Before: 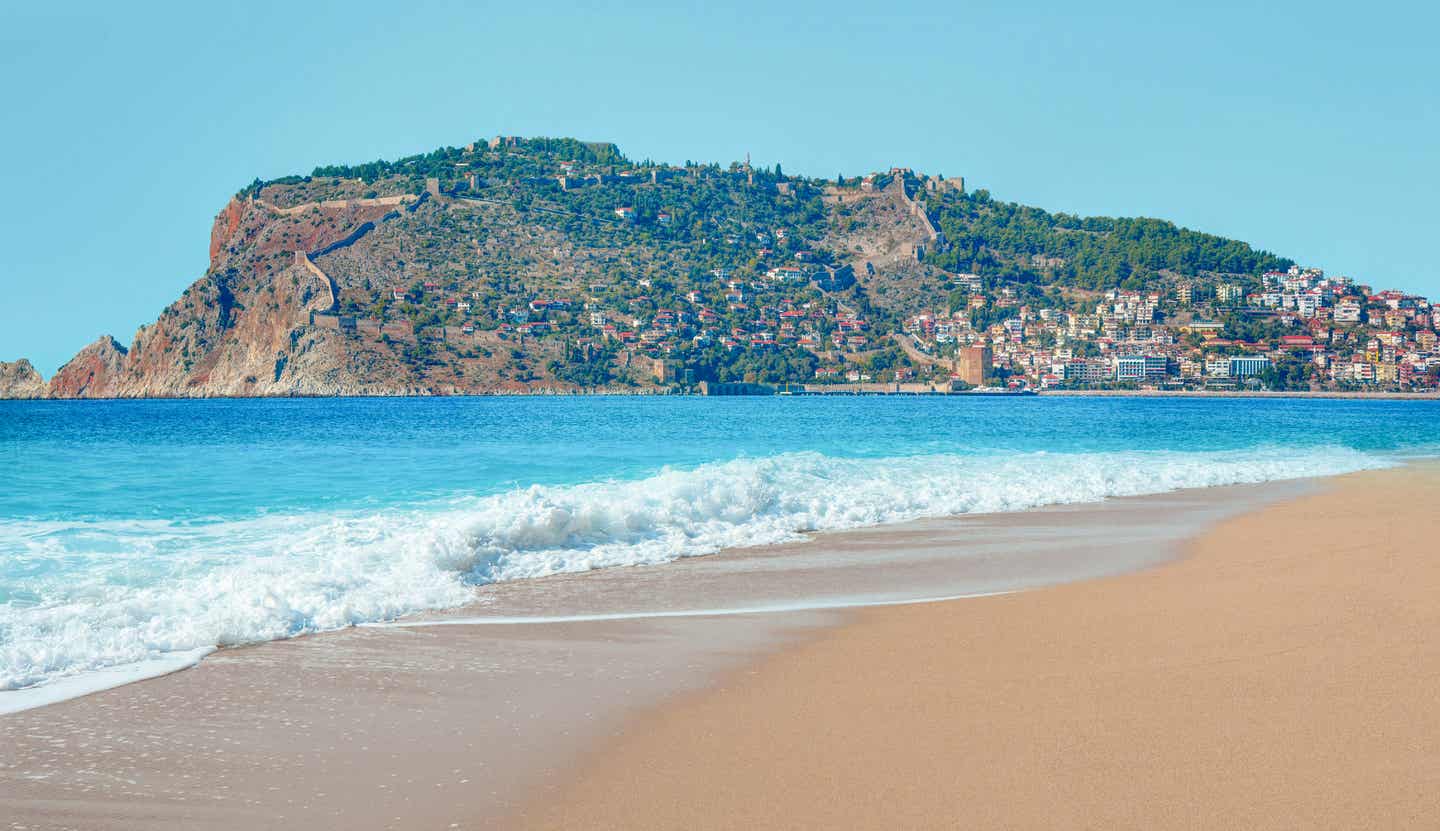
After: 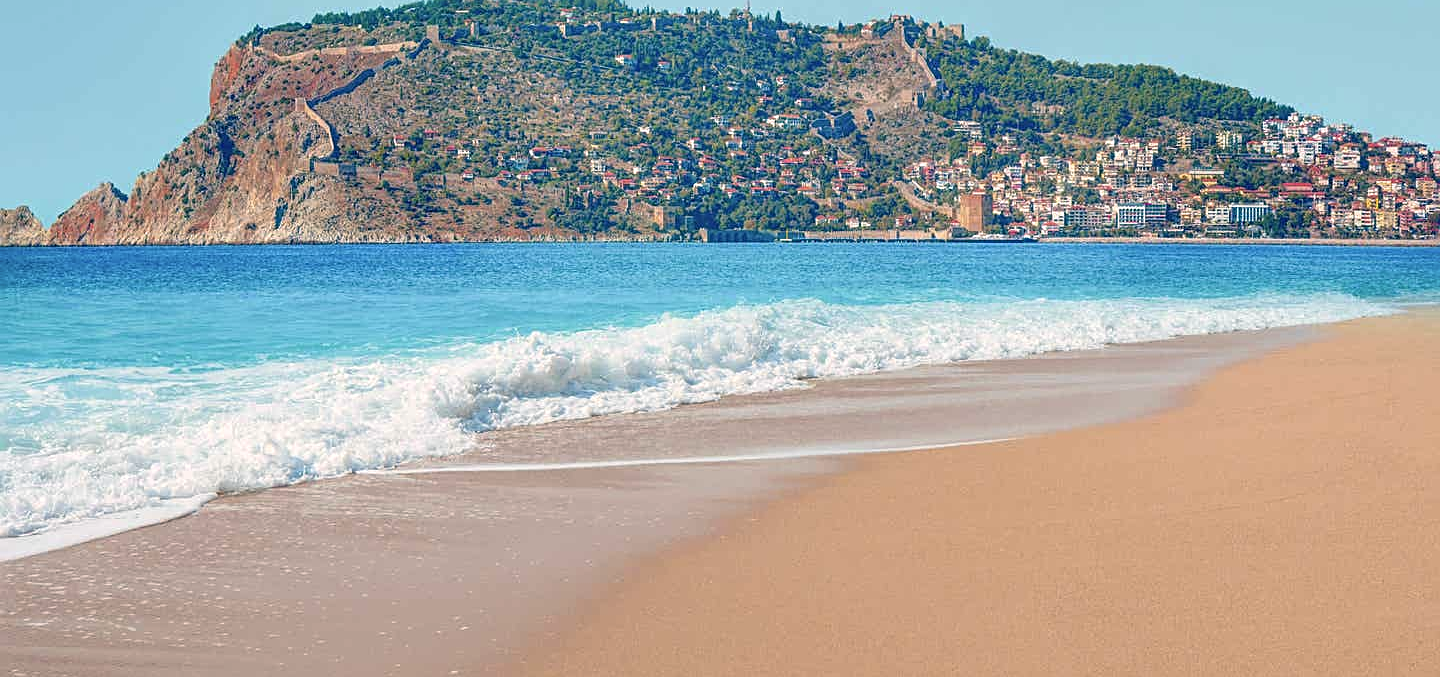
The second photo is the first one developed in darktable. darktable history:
crop and rotate: top 18.451%
sharpen: on, module defaults
color correction: highlights a* 5.9, highlights b* 4.82
